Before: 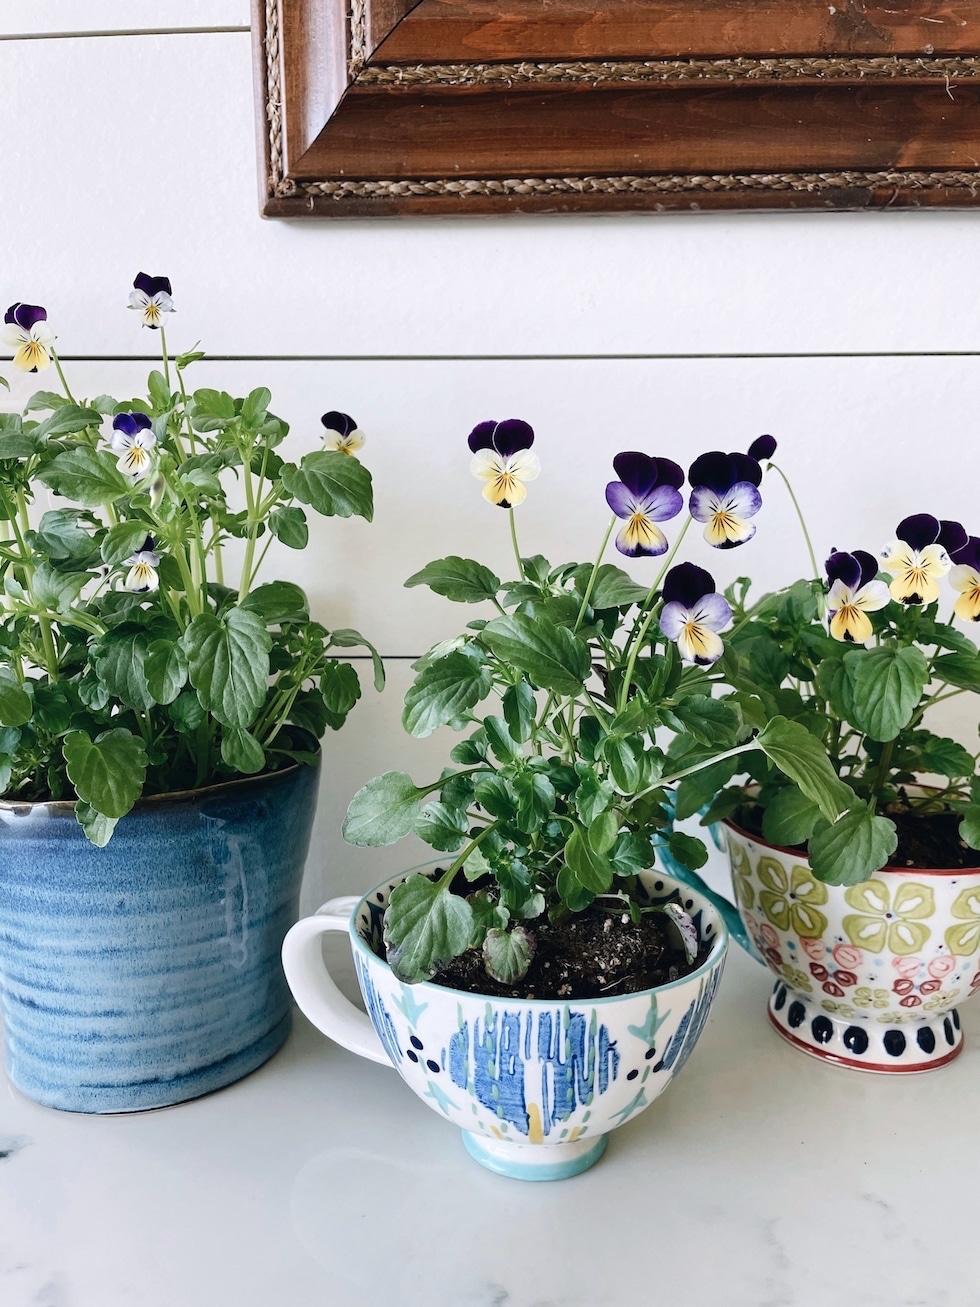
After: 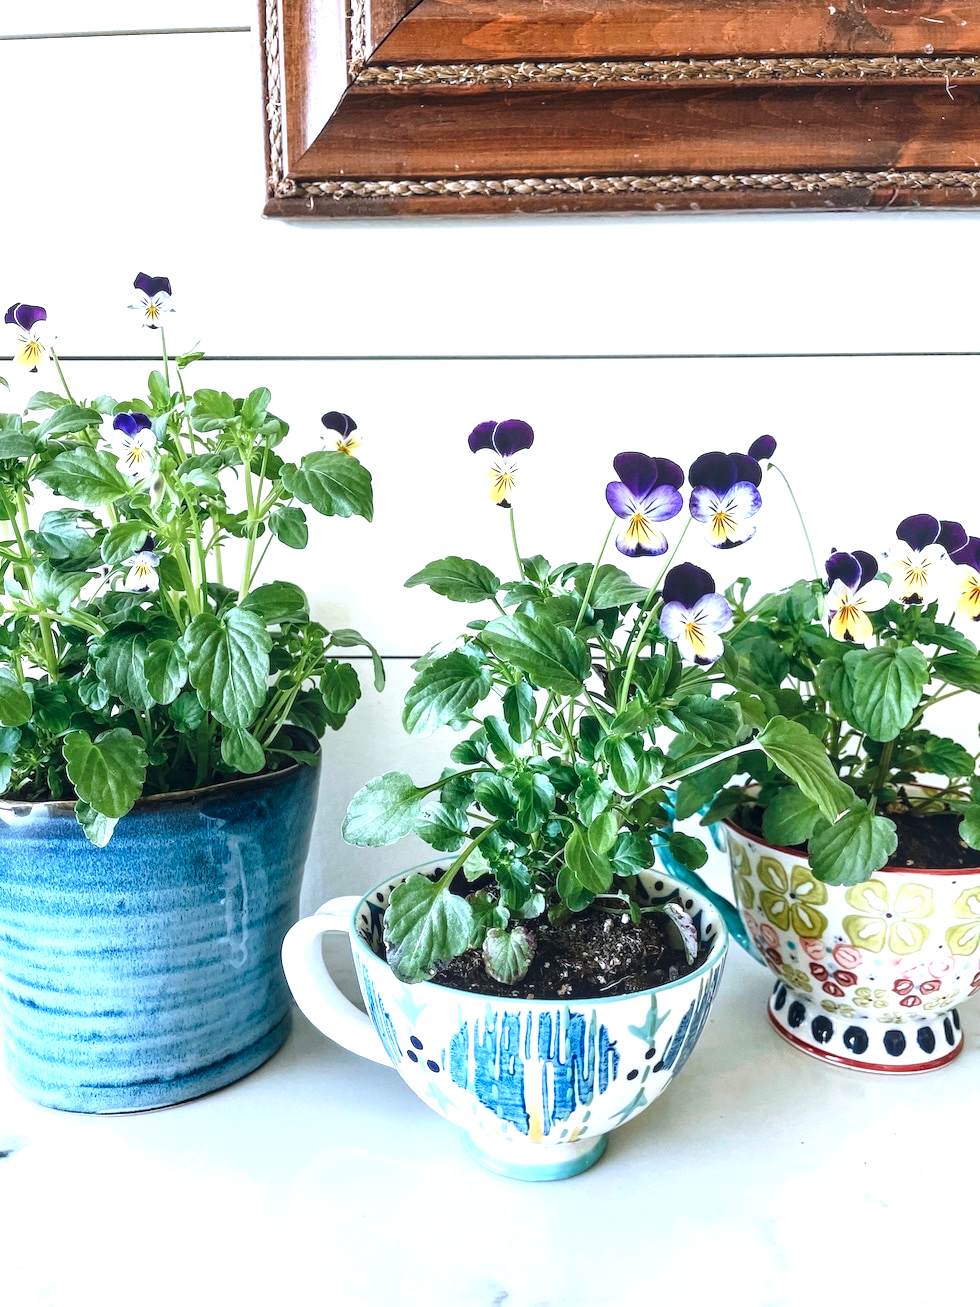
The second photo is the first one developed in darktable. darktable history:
exposure: exposure 0.781 EV, compensate highlight preservation false
tone equalizer: -8 EV -1.84 EV, -7 EV -1.16 EV, -6 EV -1.62 EV, smoothing diameter 25%, edges refinement/feathering 10, preserve details guided filter
color balance rgb: linear chroma grading › global chroma 3.45%, perceptual saturation grading › global saturation 11.24%, perceptual brilliance grading › global brilliance 3.04%, global vibrance 2.8%
color correction: highlights a* -4.18, highlights b* -10.81
local contrast: detail 130%
